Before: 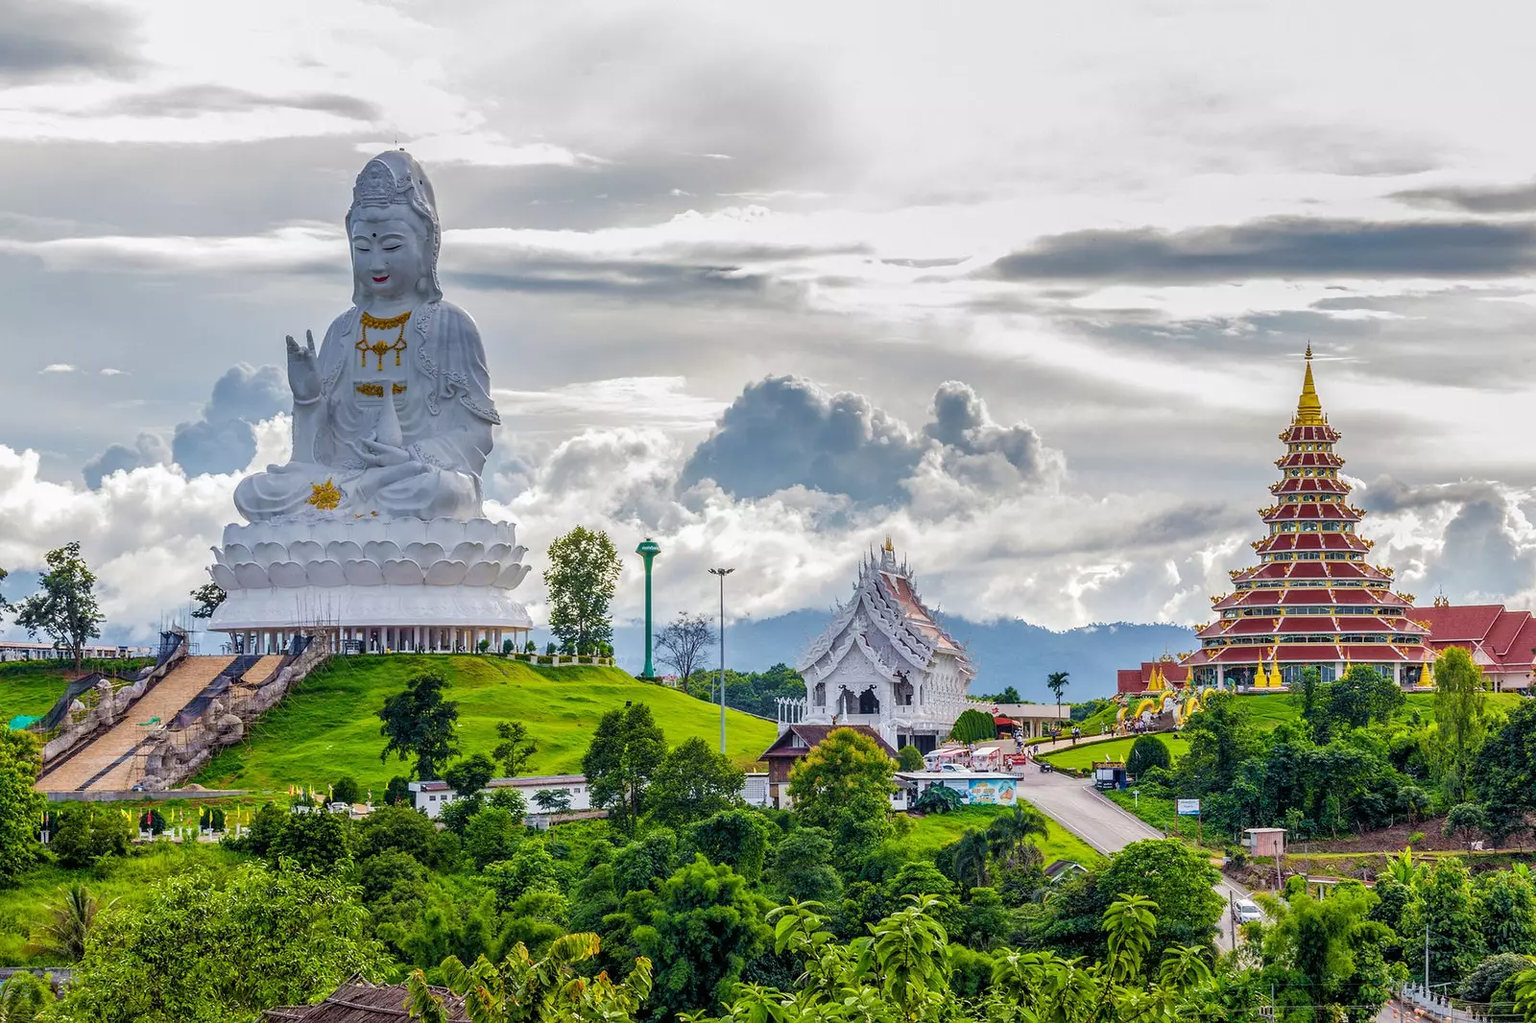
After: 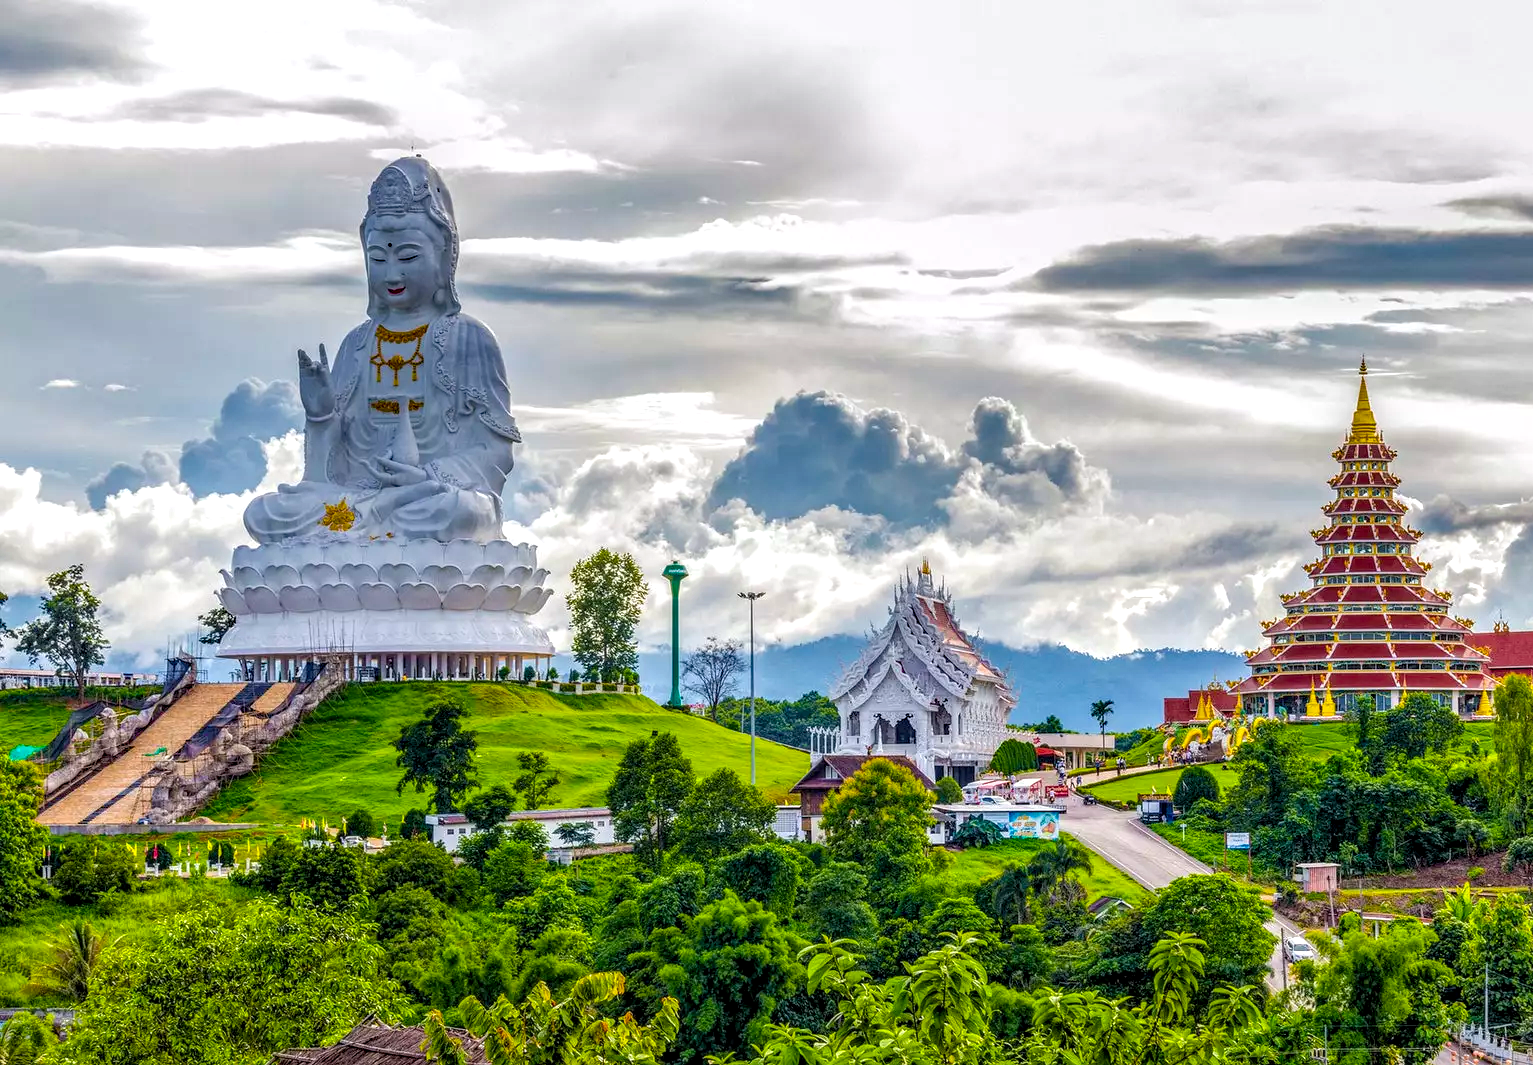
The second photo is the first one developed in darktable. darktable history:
local contrast: detail 130%
crop: right 4.126%, bottom 0.031%
color balance: input saturation 99%
haze removal: compatibility mode true, adaptive false
color balance rgb: perceptual saturation grading › global saturation 20%, global vibrance 20%
exposure: exposure 0.191 EV, compensate highlight preservation false
